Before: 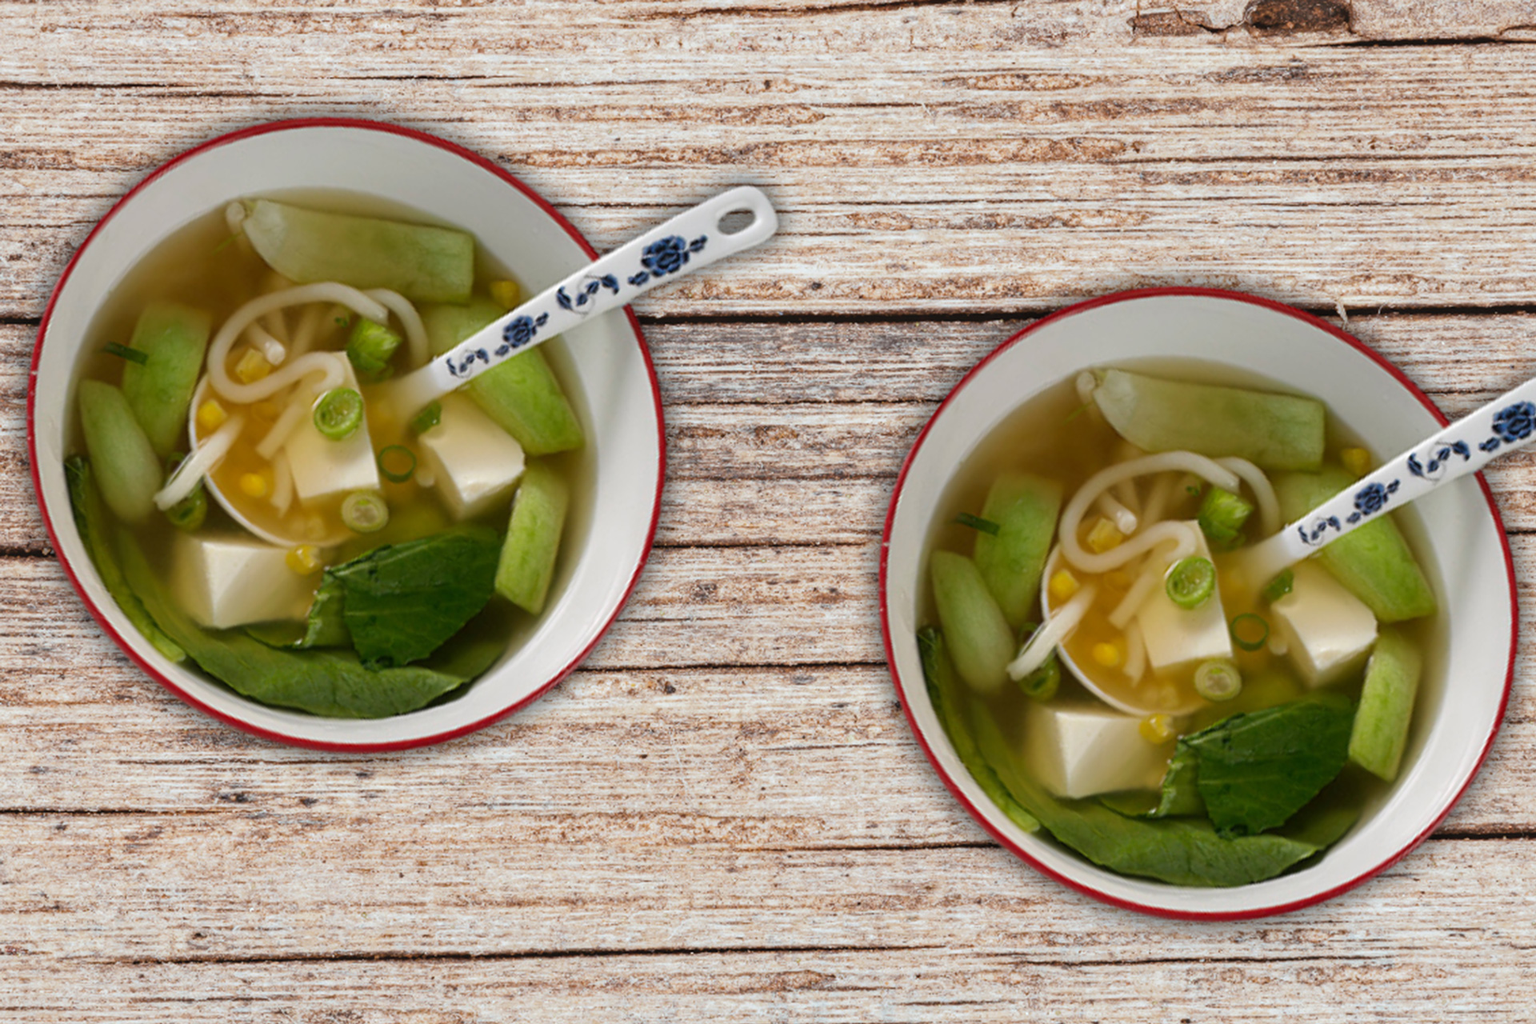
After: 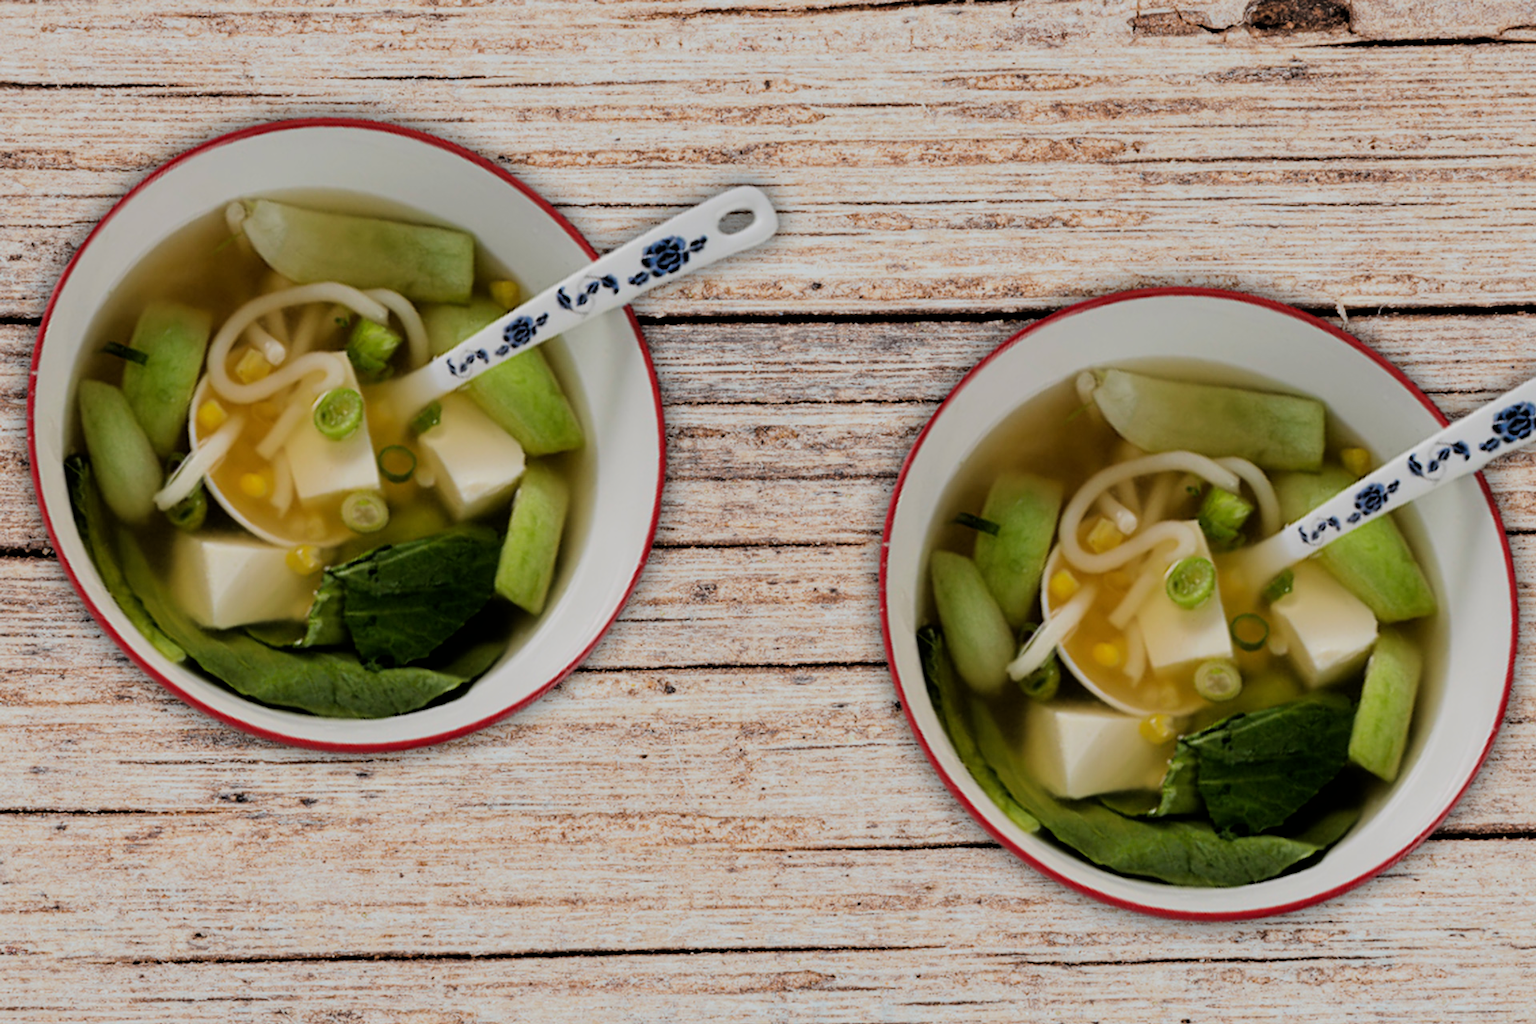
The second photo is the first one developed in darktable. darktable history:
filmic rgb: black relative exposure -4.16 EV, white relative exposure 5.14 EV, threshold 2.99 EV, hardness 2.09, contrast 1.163, color science v6 (2022), enable highlight reconstruction true
